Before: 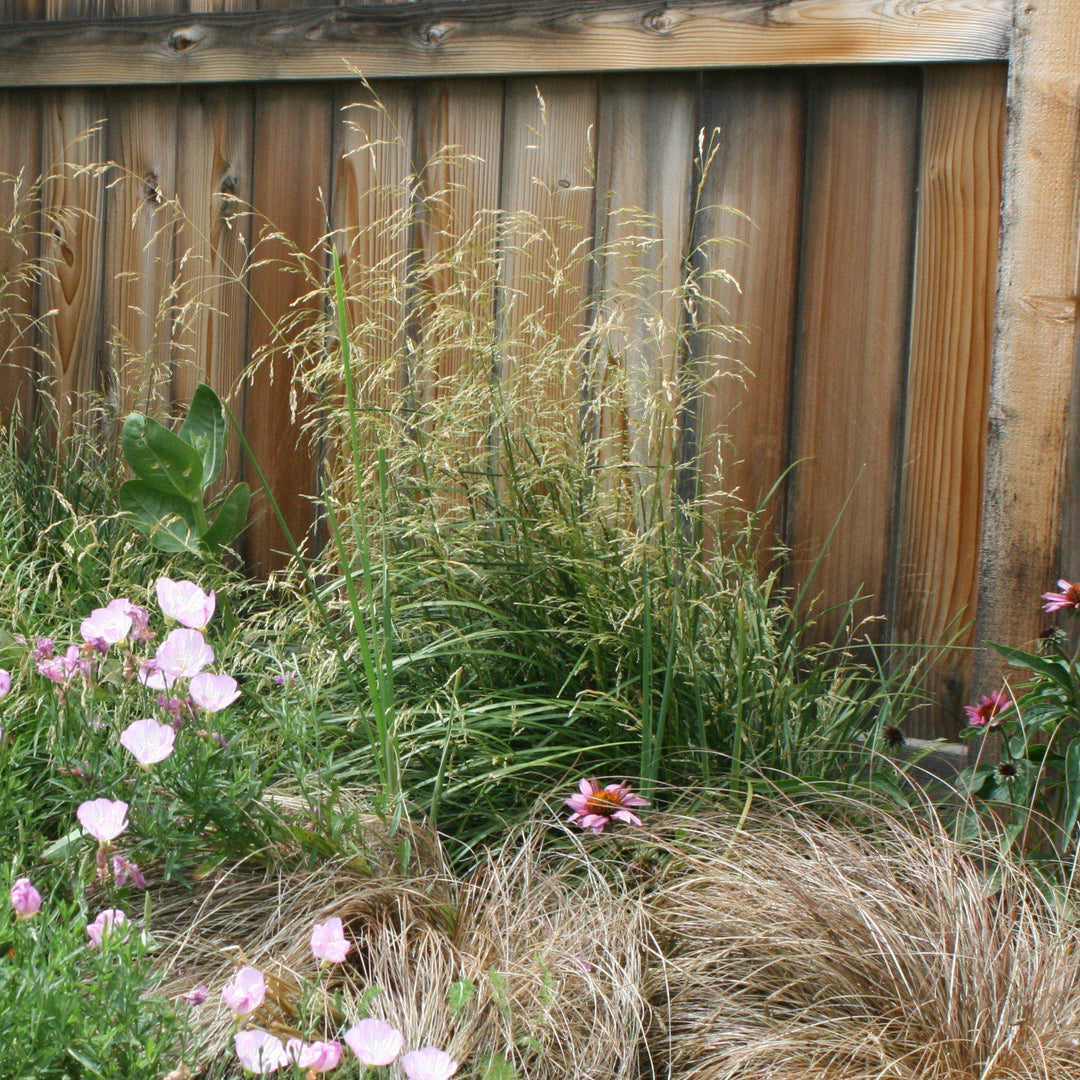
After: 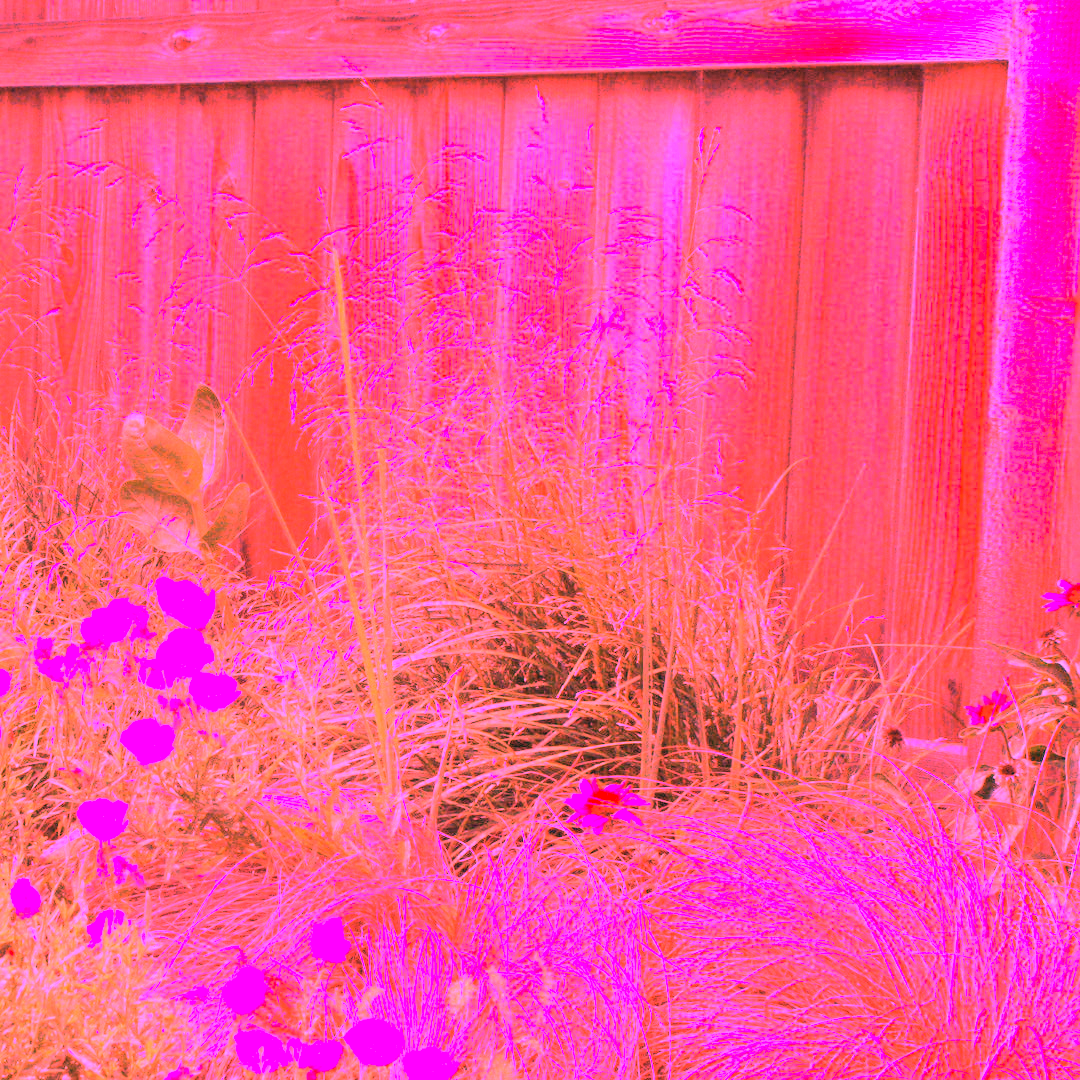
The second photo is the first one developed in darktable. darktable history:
contrast brightness saturation: brightness 0.15
white balance: red 4.26, blue 1.802
